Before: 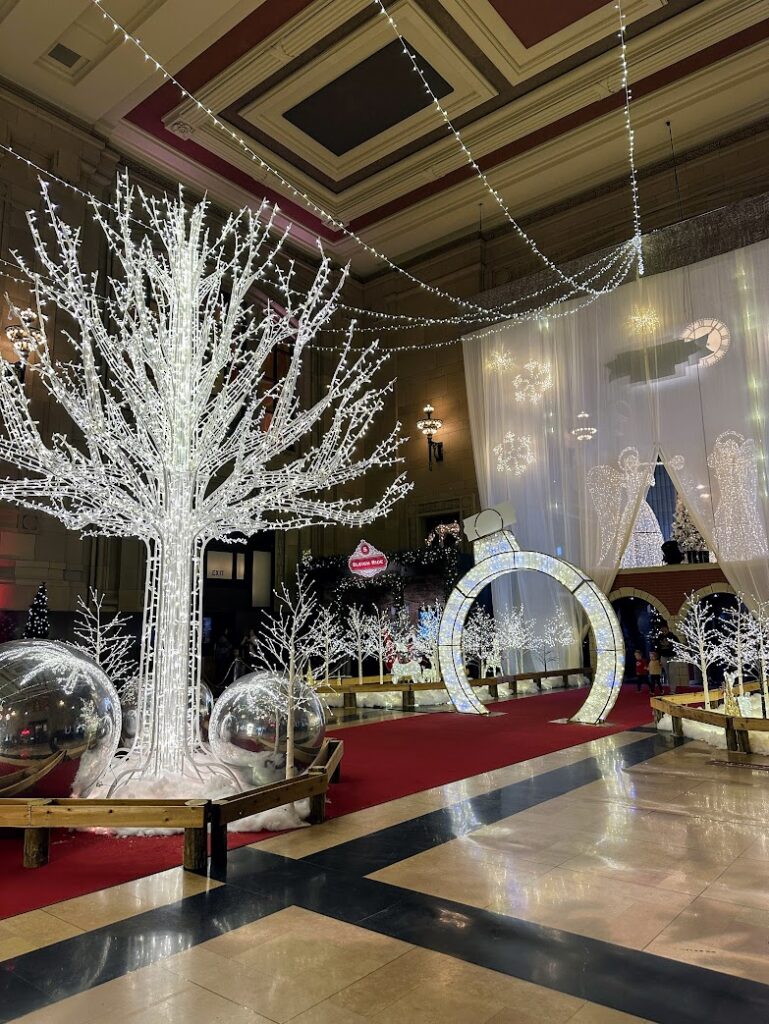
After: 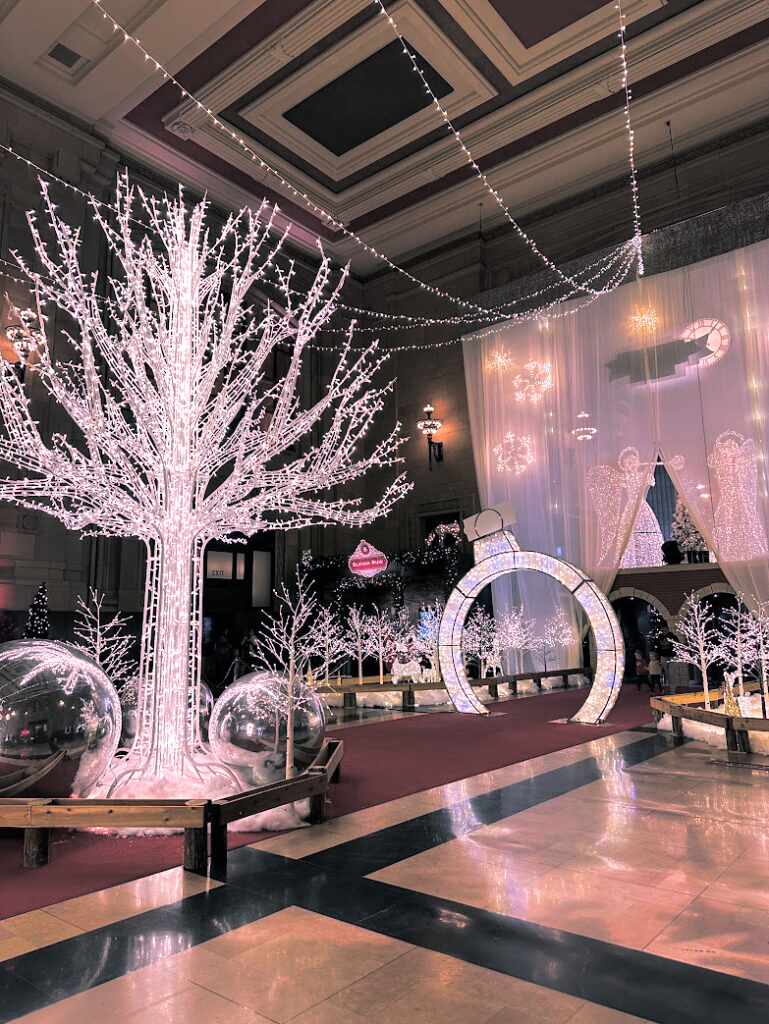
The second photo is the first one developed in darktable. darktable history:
vibrance: vibrance 0%
white balance: red 1.188, blue 1.11
split-toning: shadows › hue 201.6°, shadows › saturation 0.16, highlights › hue 50.4°, highlights › saturation 0.2, balance -49.9
